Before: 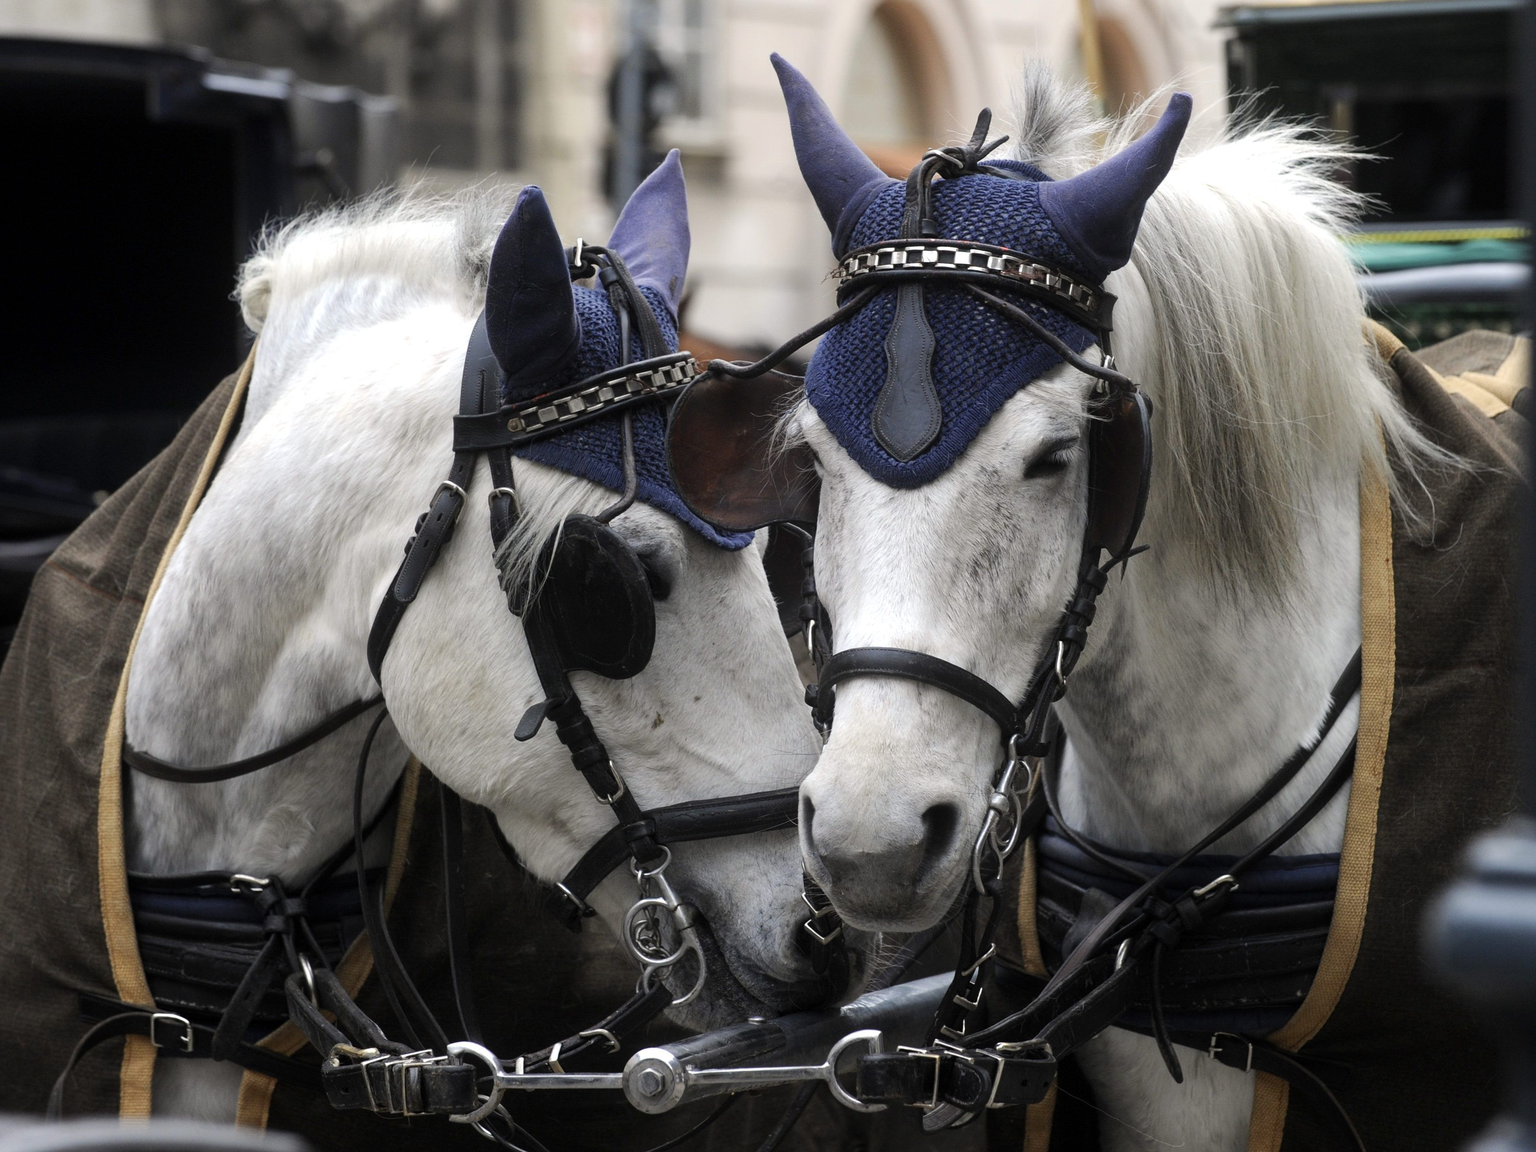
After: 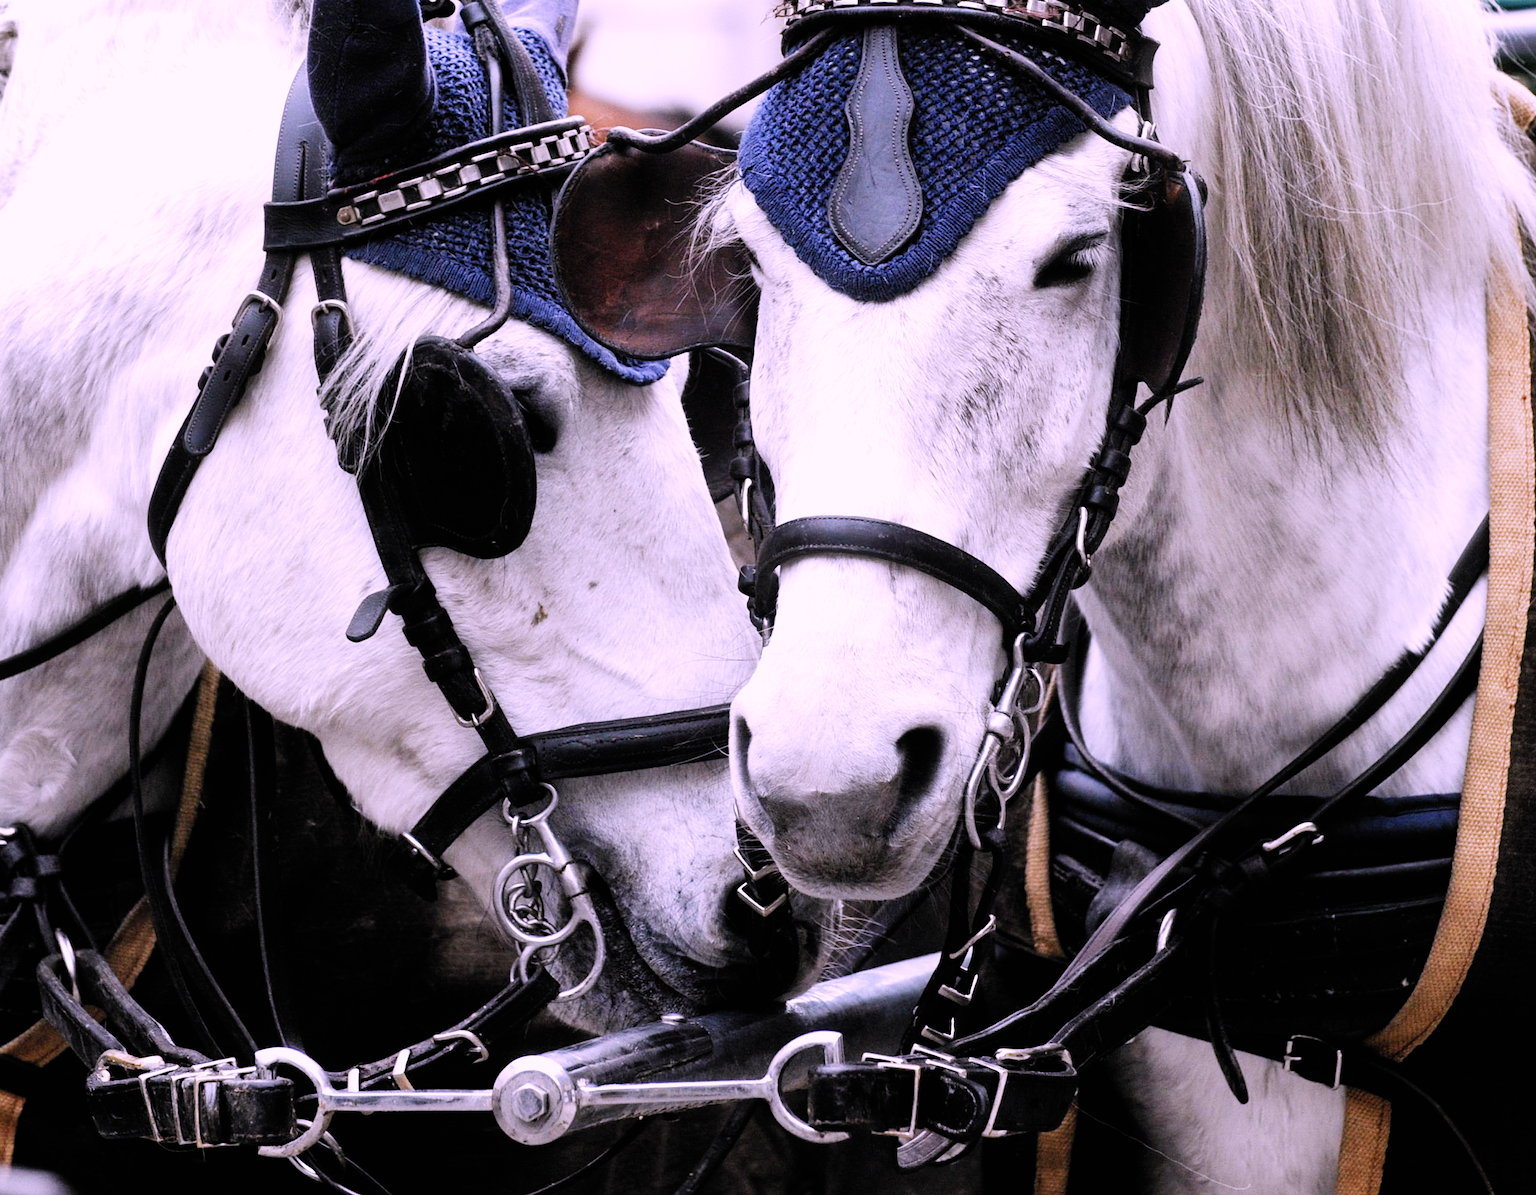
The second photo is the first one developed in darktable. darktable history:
crop: left 16.823%, top 23.061%, right 9.052%
exposure: black level correction 0, exposure 1 EV, compensate exposure bias true, compensate highlight preservation false
filmic rgb: black relative exposure -5.11 EV, white relative exposure 3.98 EV, hardness 2.9, contrast 1.3, highlights saturation mix -8.74%, add noise in highlights 0.002, preserve chrominance no, color science v3 (2019), use custom middle-gray values true, contrast in highlights soft
color correction: highlights a* 15.71, highlights b* -20.74
levels: black 3.8%, white 90.72%, levels [0, 0.478, 1]
shadows and highlights: radius 172.61, shadows 26.17, white point adjustment 2.95, highlights -68.89, soften with gaussian
